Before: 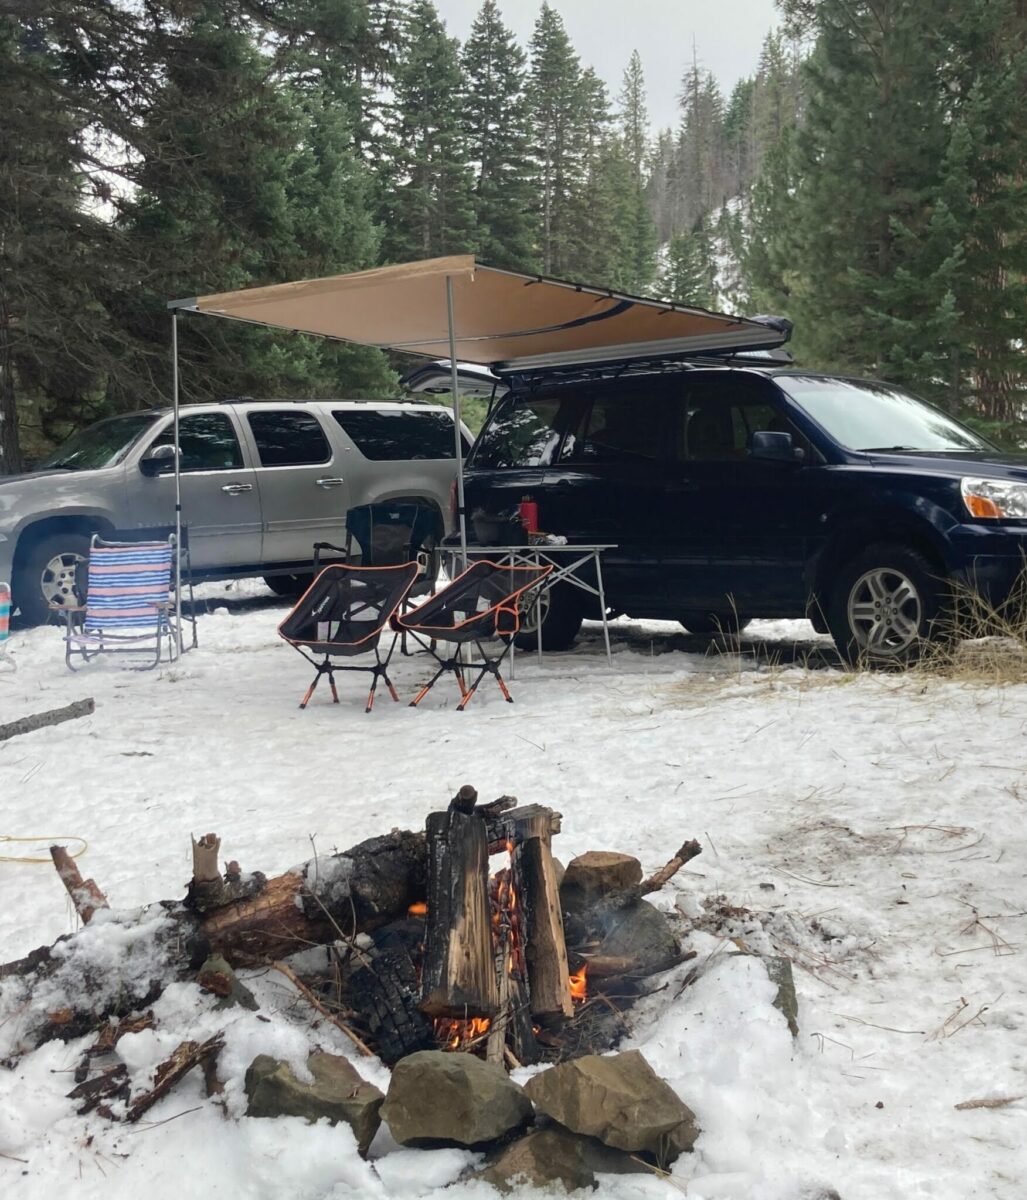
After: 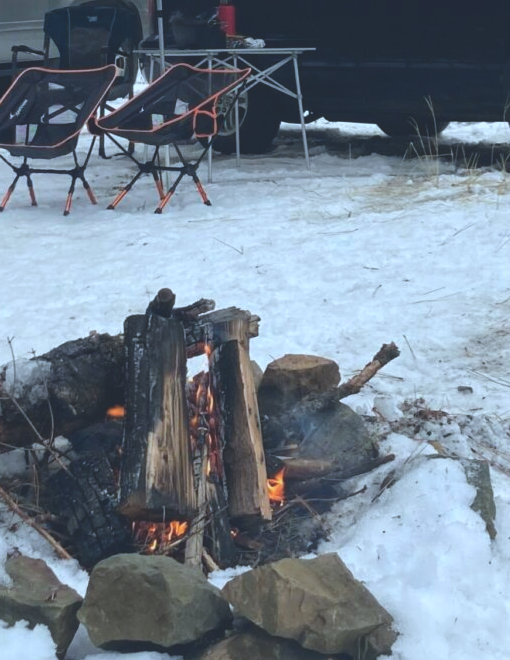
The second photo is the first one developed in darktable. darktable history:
exposure: black level correction -0.021, exposure -0.031 EV, compensate exposure bias true, compensate highlight preservation false
color calibration: output R [0.994, 0.059, -0.119, 0], output G [-0.036, 1.09, -0.119, 0], output B [0.078, -0.108, 0.961, 0], x 0.38, y 0.391, temperature 4082.32 K
crop: left 29.478%, top 41.474%, right 20.775%, bottom 3.493%
